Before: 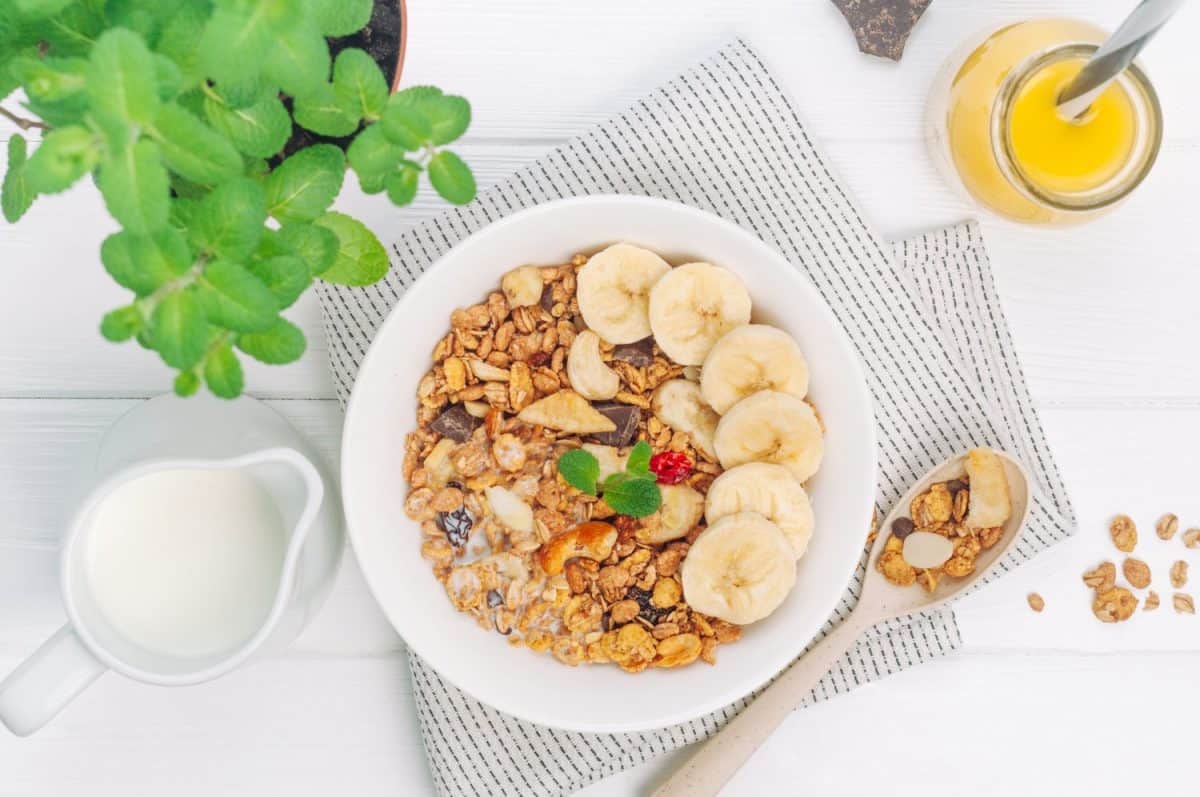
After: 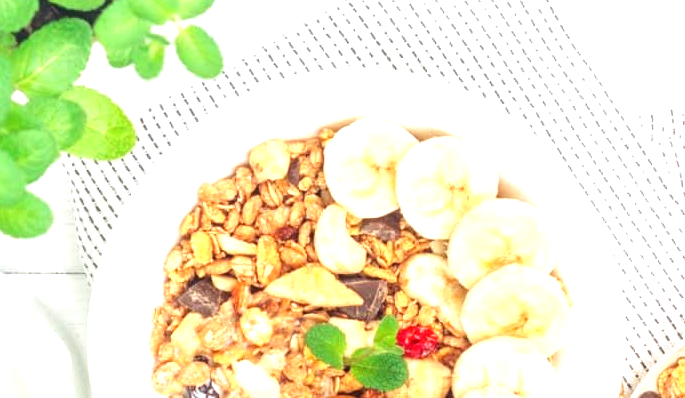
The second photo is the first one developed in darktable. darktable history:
exposure: black level correction 0, exposure 1.101 EV, compensate highlight preservation false
crop: left 21.128%, top 15.853%, right 21.721%, bottom 34.136%
